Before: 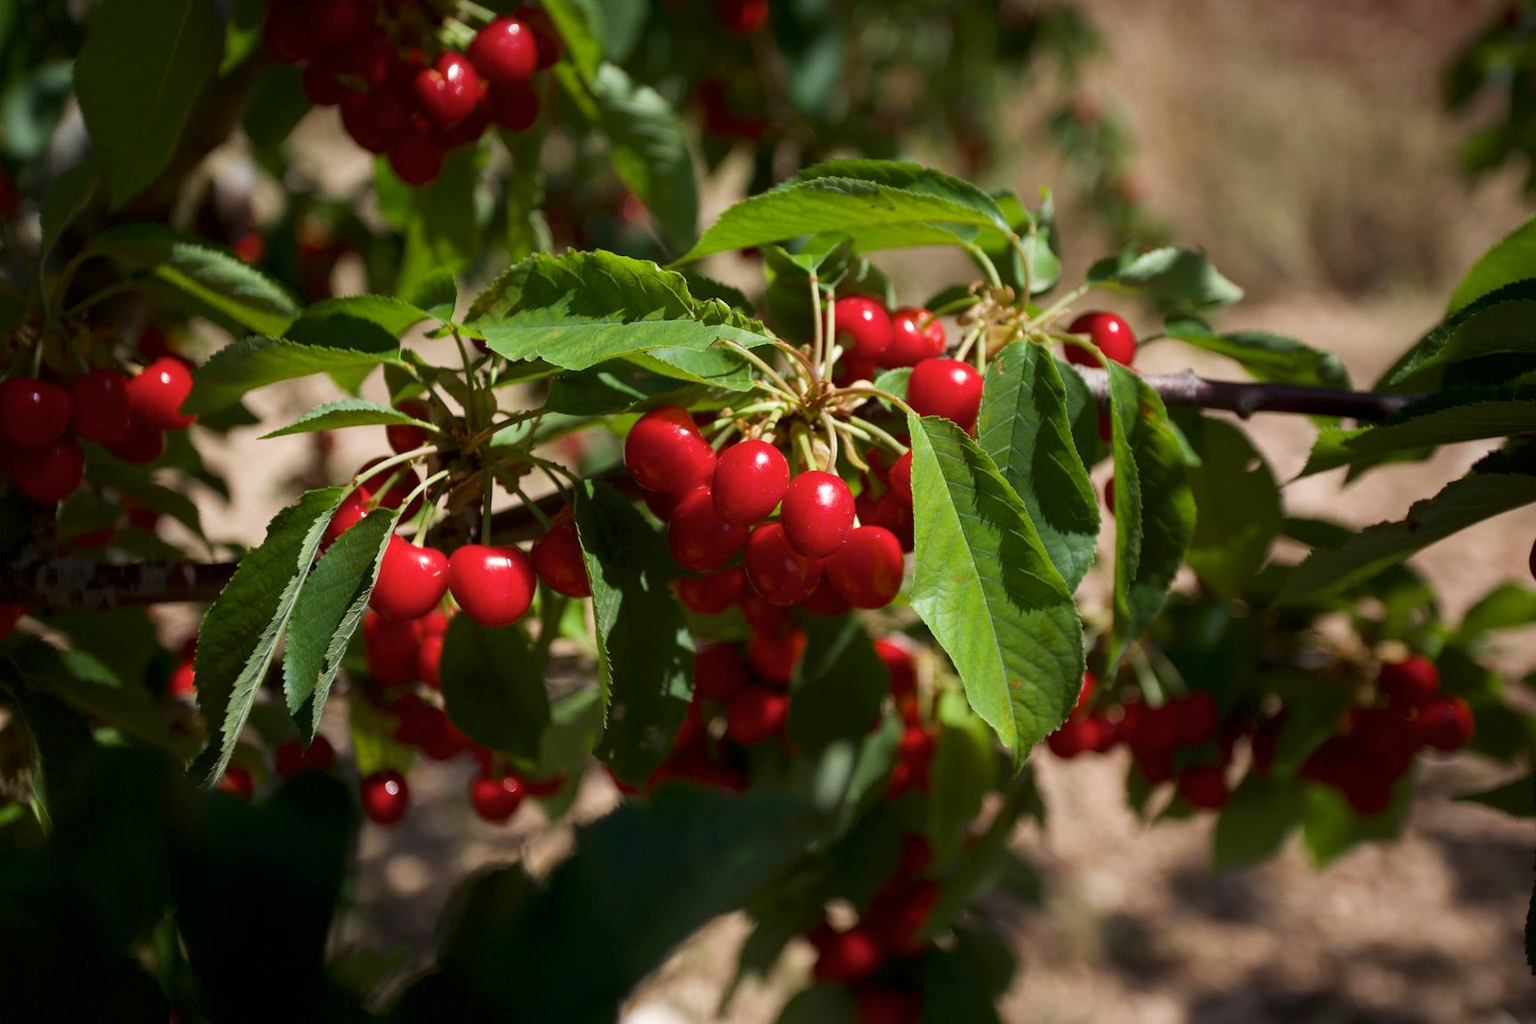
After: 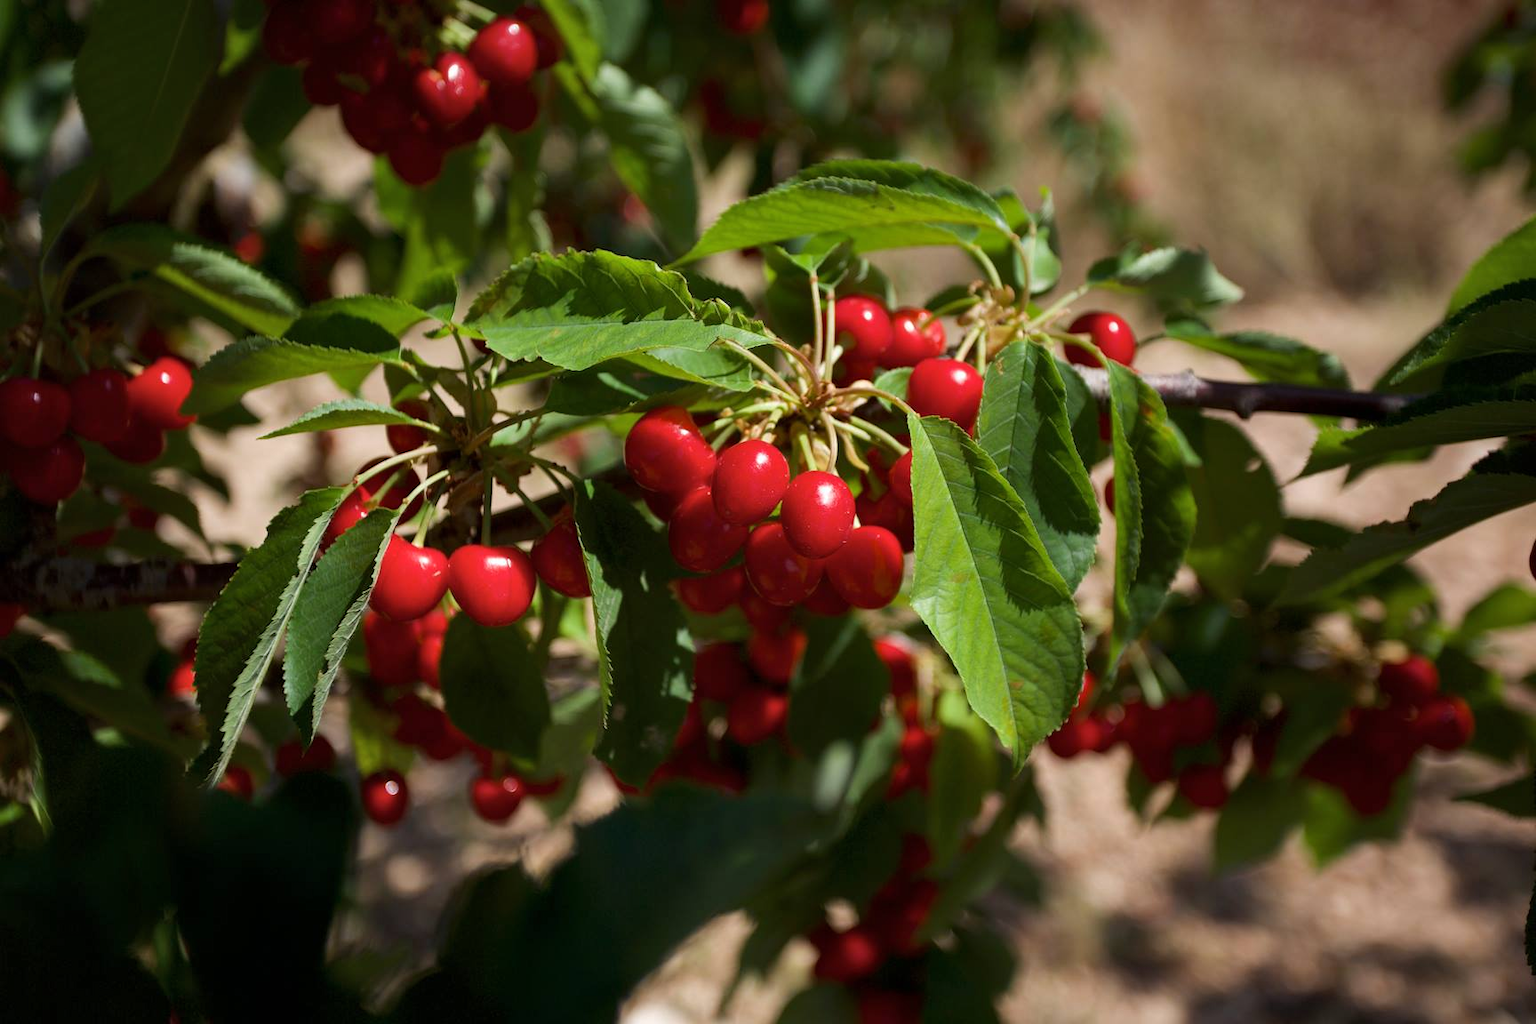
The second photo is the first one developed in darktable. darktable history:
shadows and highlights: shadows 20.89, highlights -36.93, soften with gaussian
